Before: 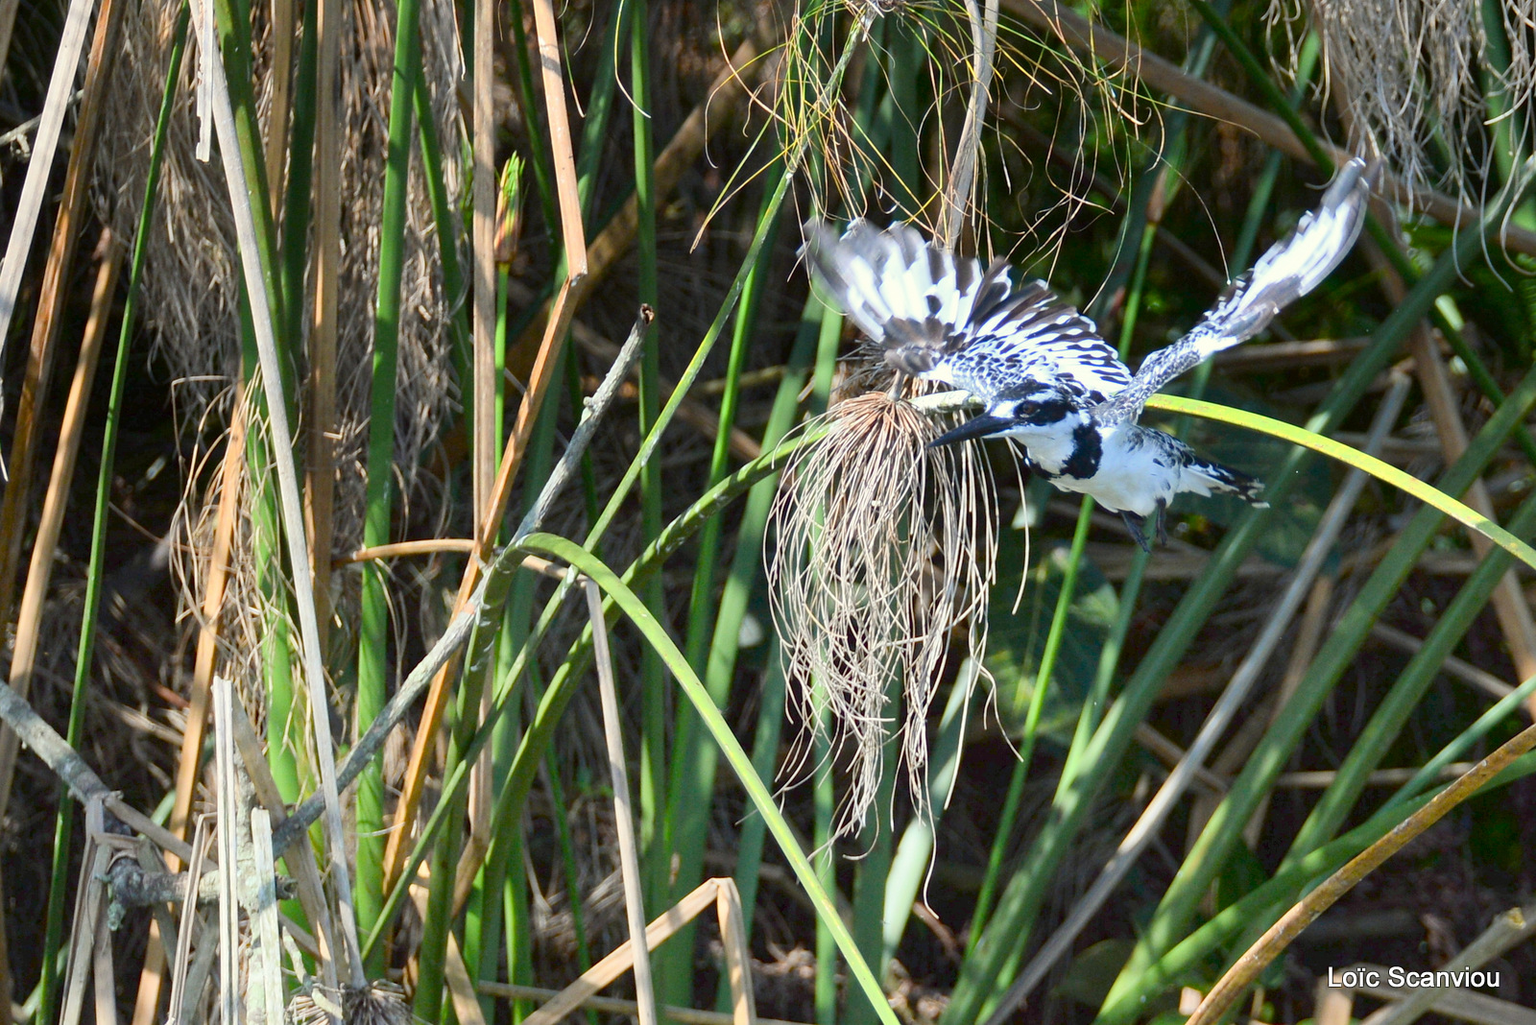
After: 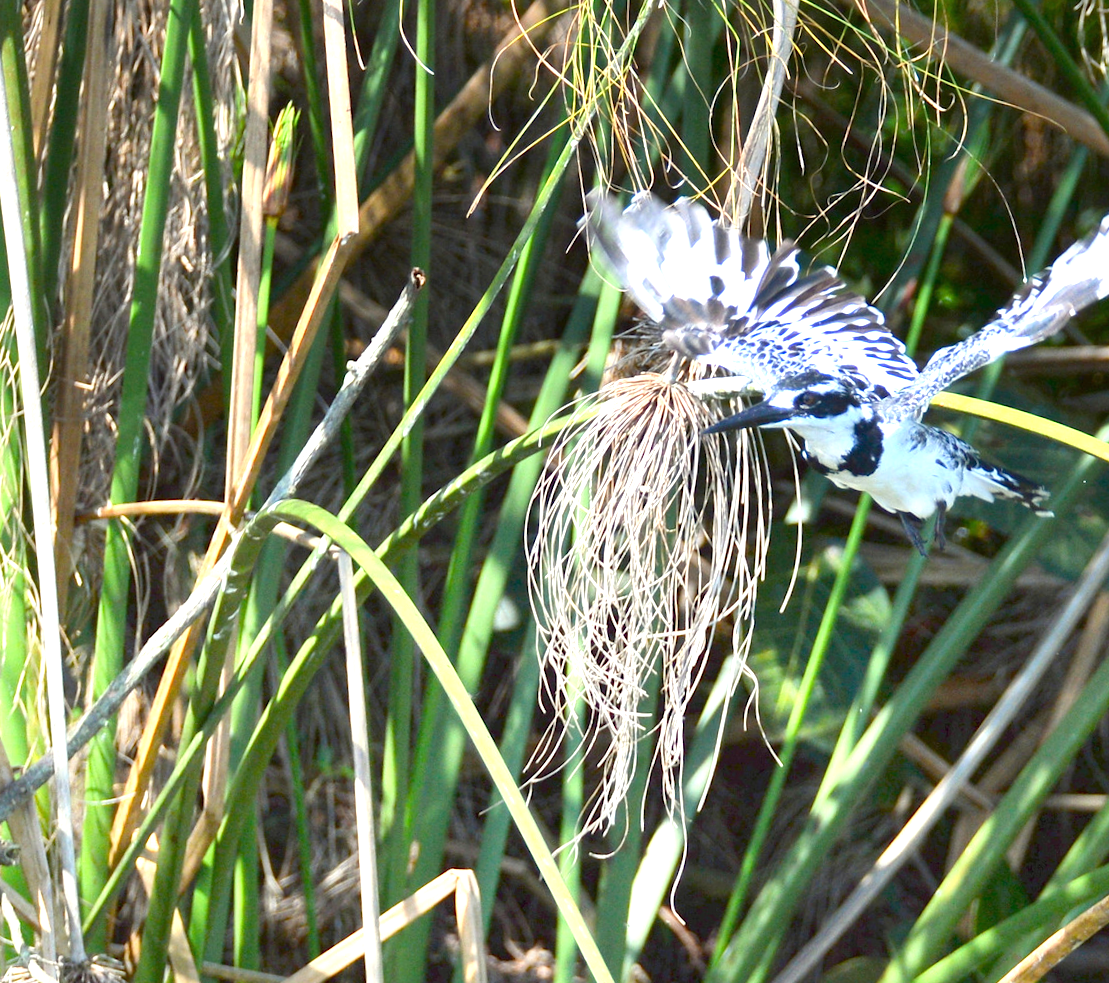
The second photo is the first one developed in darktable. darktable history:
crop and rotate: angle -3.31°, left 13.954%, top 0.02%, right 10.802%, bottom 0.086%
exposure: black level correction 0, exposure 0.9 EV, compensate highlight preservation false
